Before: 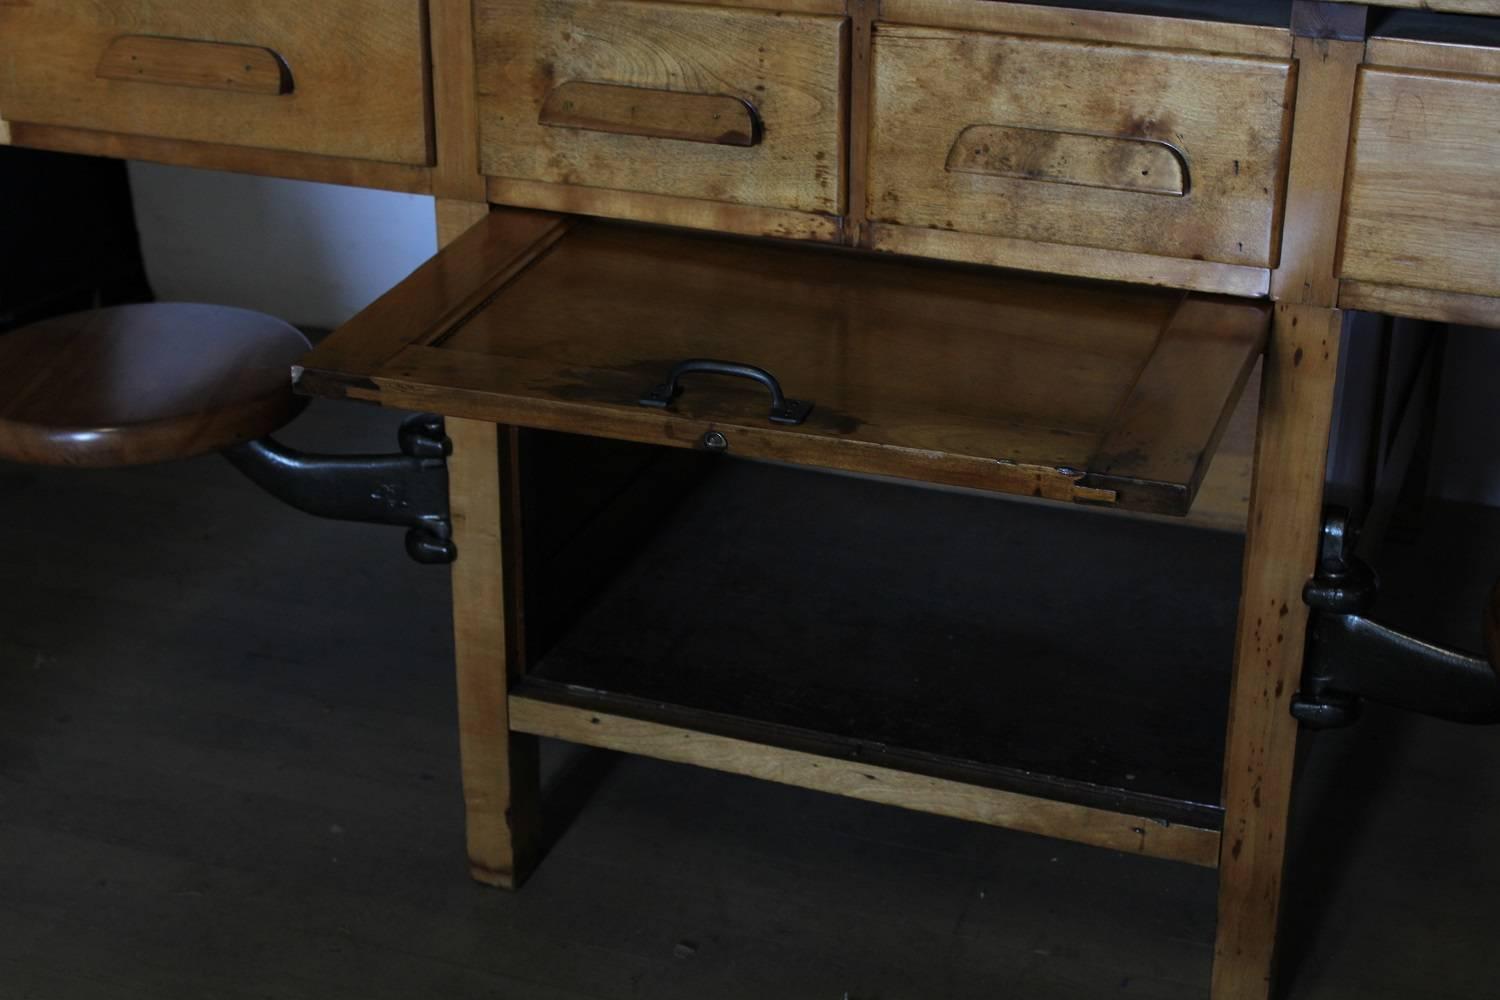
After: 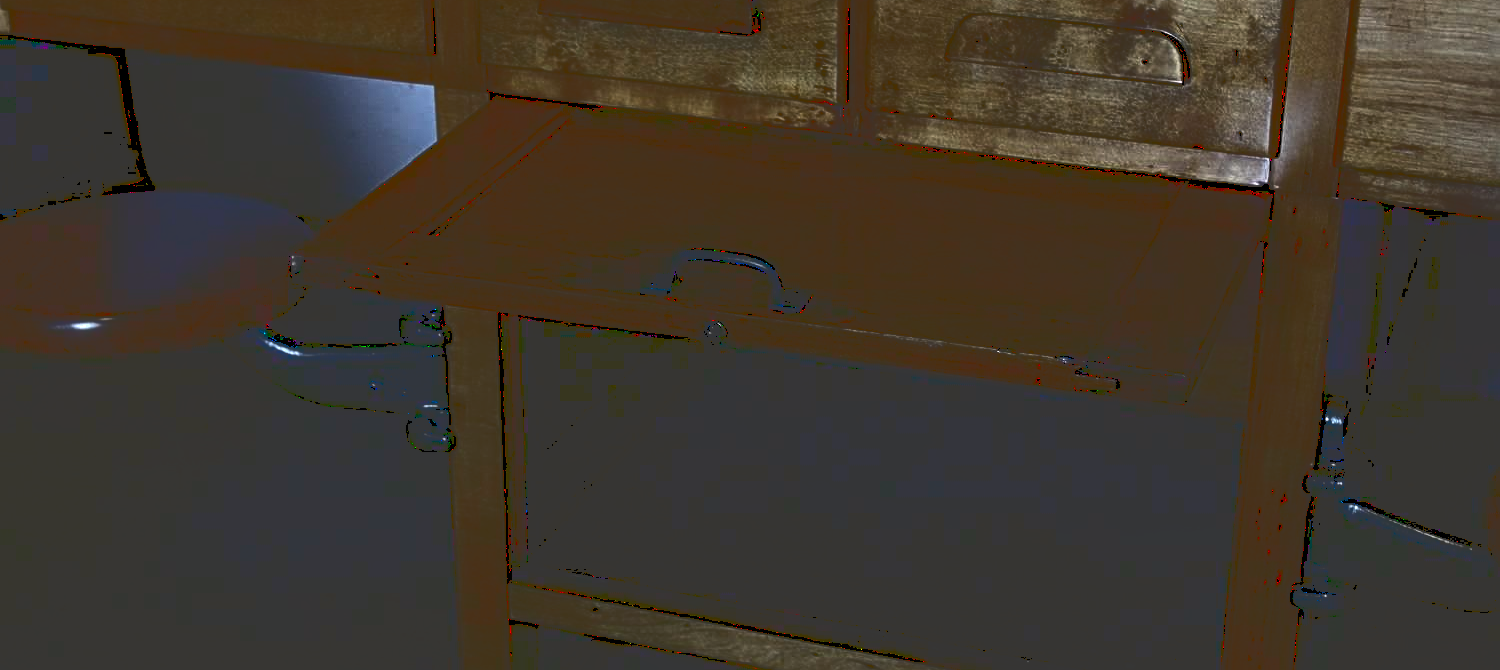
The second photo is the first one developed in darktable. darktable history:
tone equalizer: on, module defaults
sharpen: radius 3.112
exposure: compensate highlight preservation false
crop: top 11.177%, bottom 21.725%
haze removal: adaptive false
base curve: curves: ch0 [(0, 0.036) (0.083, 0.04) (0.804, 1)]
local contrast: on, module defaults
